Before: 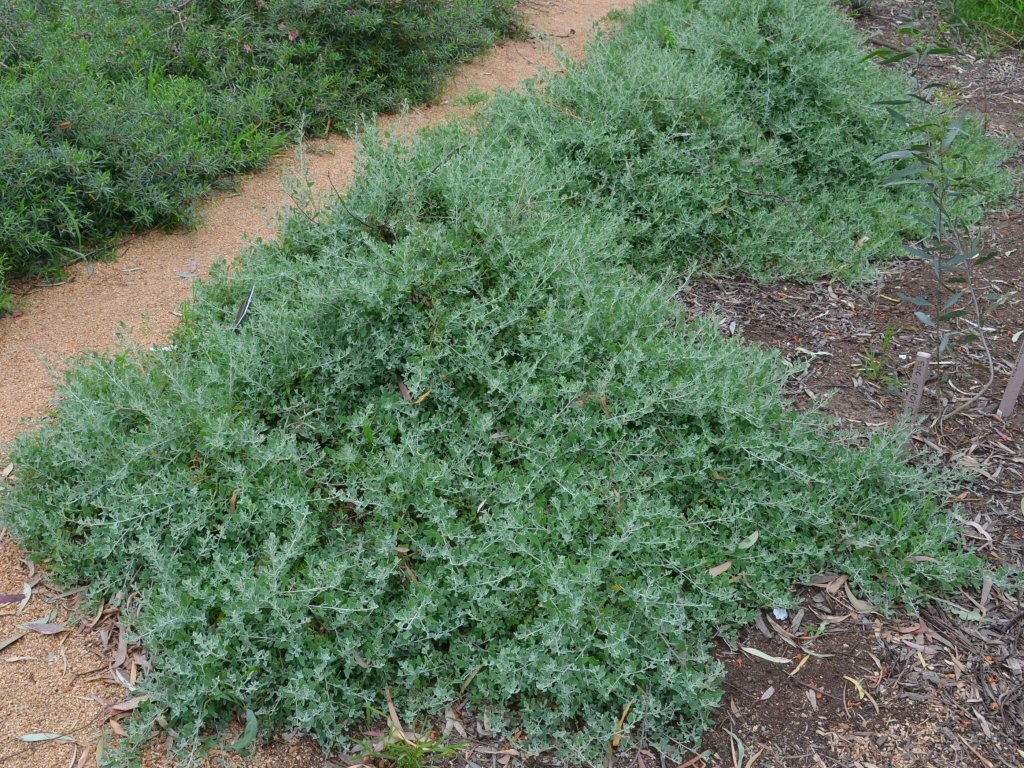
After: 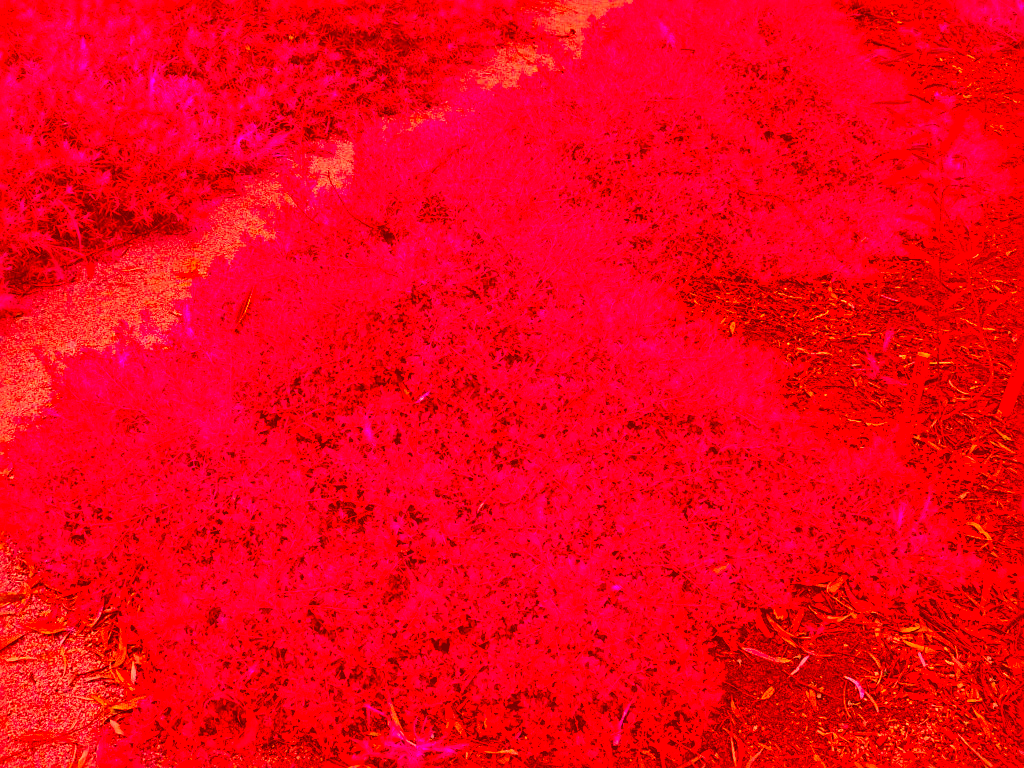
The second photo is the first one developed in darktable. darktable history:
base curve: preserve colors none
levels: mode automatic, levels [0, 0.478, 1]
exposure: black level correction 0.004, exposure 0.017 EV, compensate exposure bias true, compensate highlight preservation false
color correction: highlights a* -39.39, highlights b* -39.49, shadows a* -39.7, shadows b* -39.65, saturation -2.96
sharpen: radius 2.781
local contrast: mode bilateral grid, contrast 49, coarseness 50, detail 150%, midtone range 0.2
